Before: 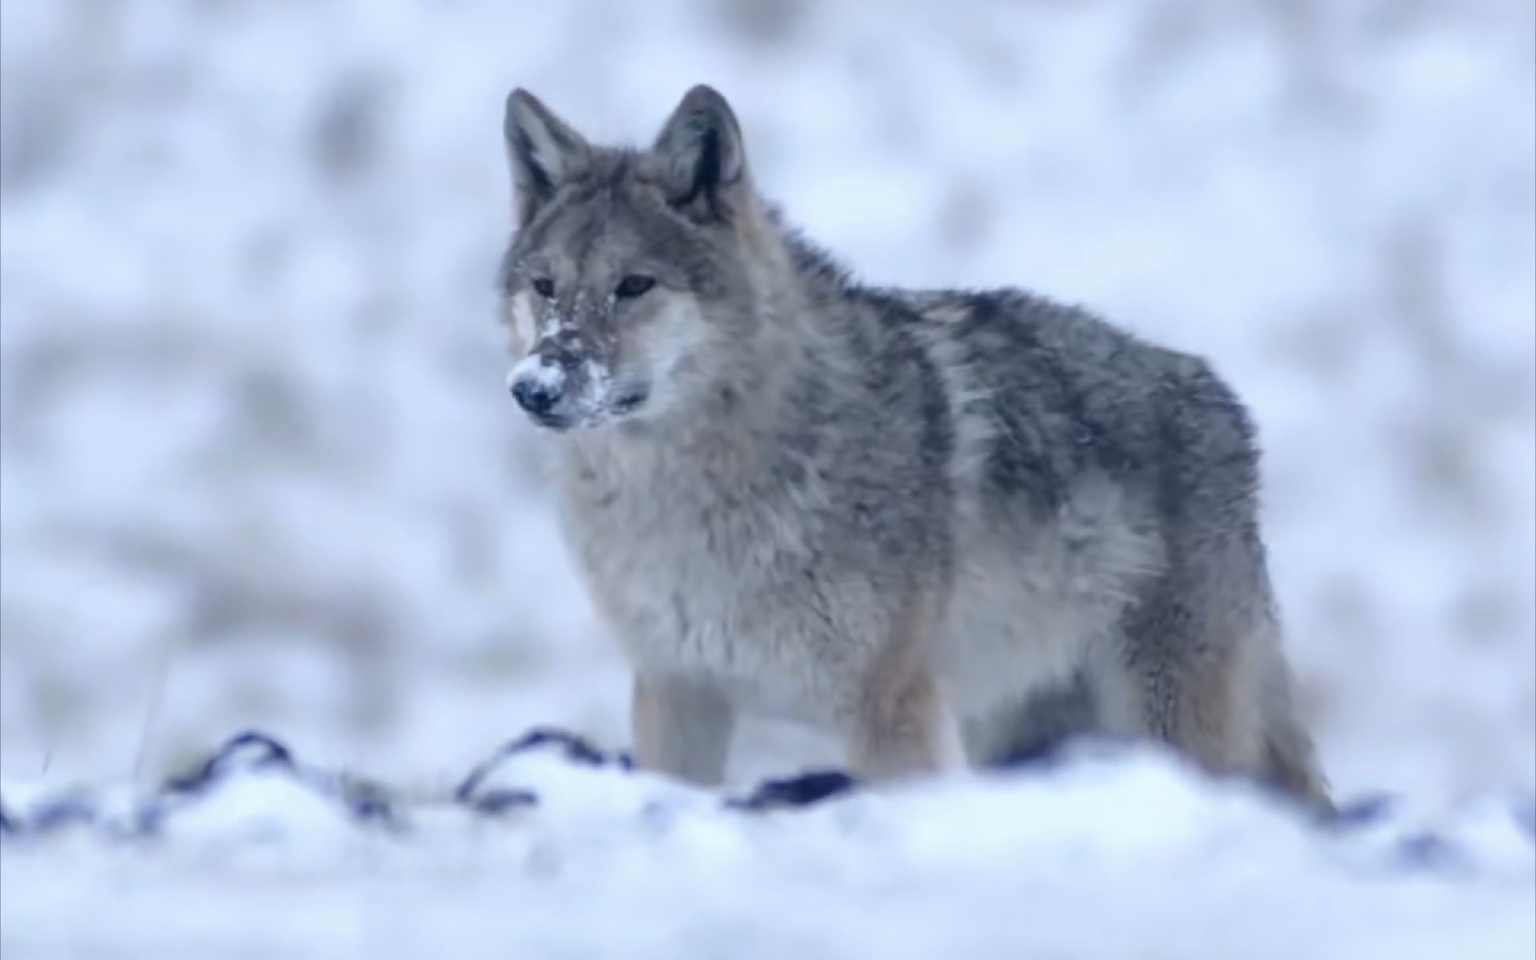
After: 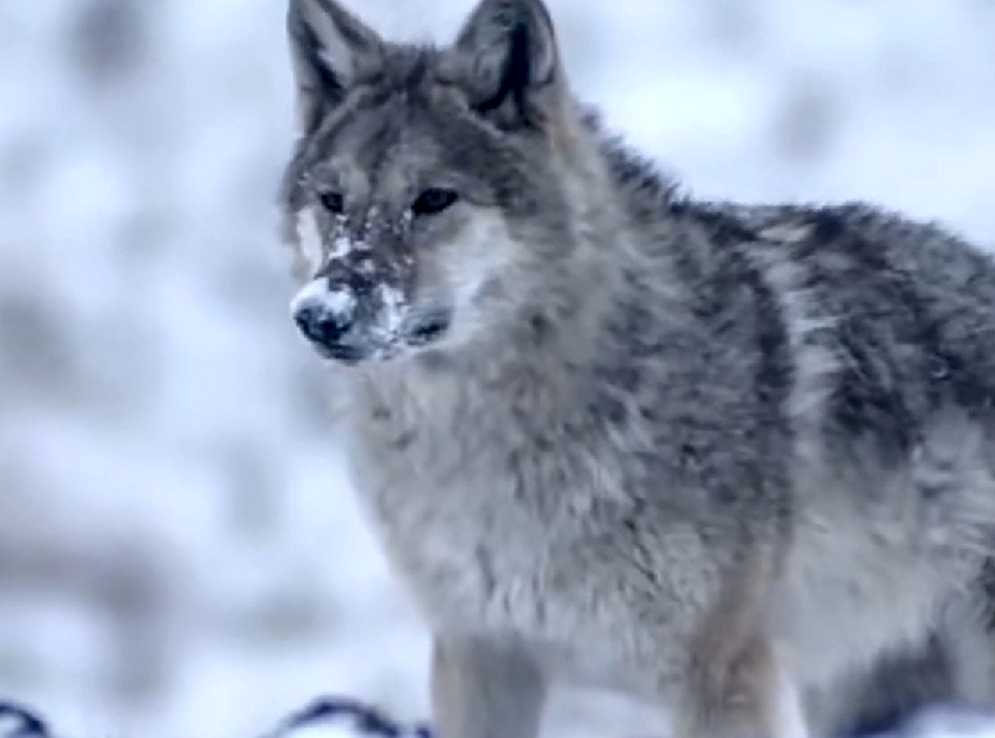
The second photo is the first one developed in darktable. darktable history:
local contrast: detail 154%
sharpen: on, module defaults
crop: left 16.212%, top 11.22%, right 26.198%, bottom 20.447%
contrast brightness saturation: saturation -0.022
